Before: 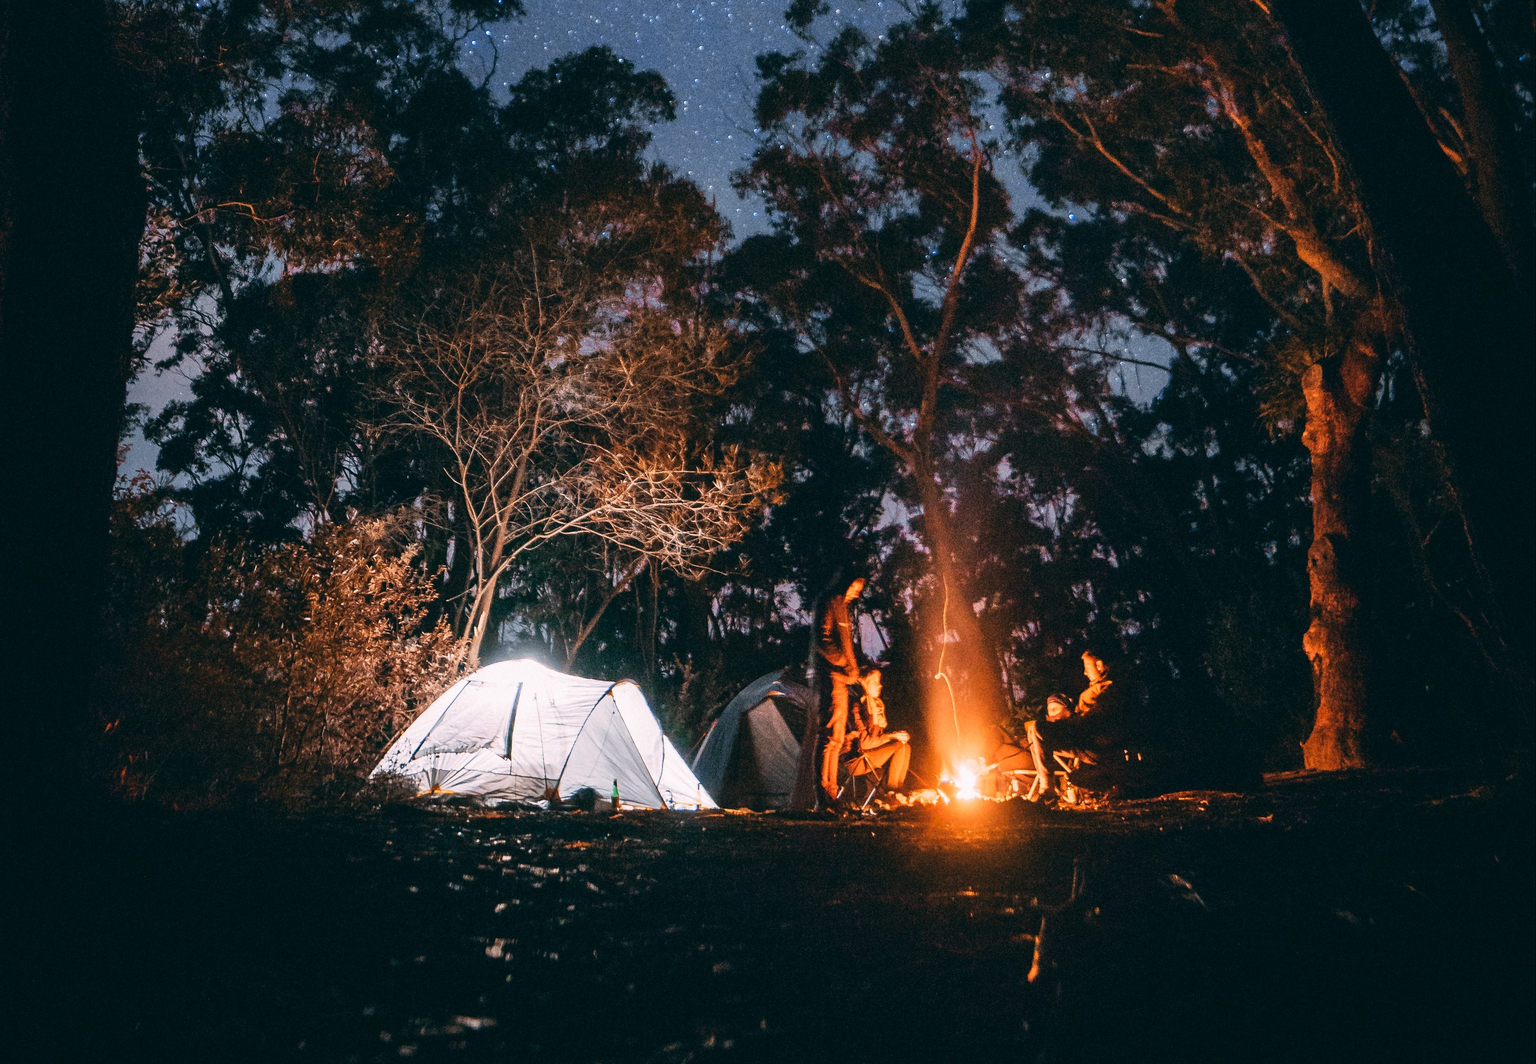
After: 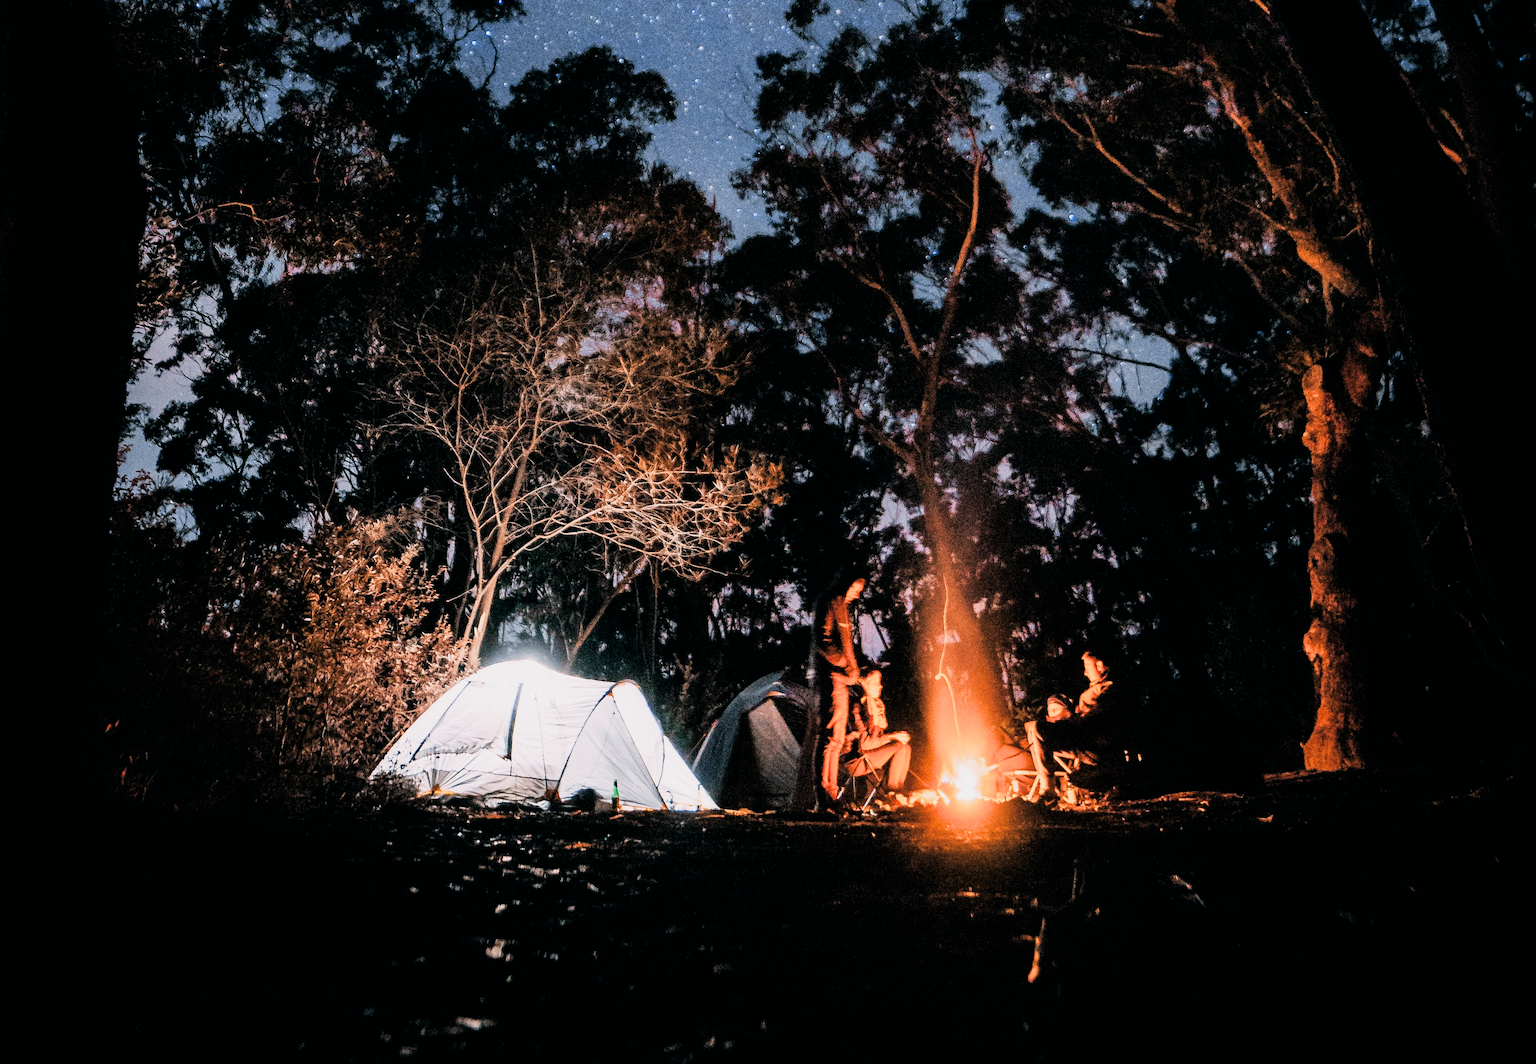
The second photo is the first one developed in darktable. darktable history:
filmic rgb: black relative exposure -5.1 EV, white relative exposure 3.97 EV, hardness 2.91, contrast 1.301, highlights saturation mix -29.7%
exposure: exposure 0.45 EV, compensate highlight preservation false
